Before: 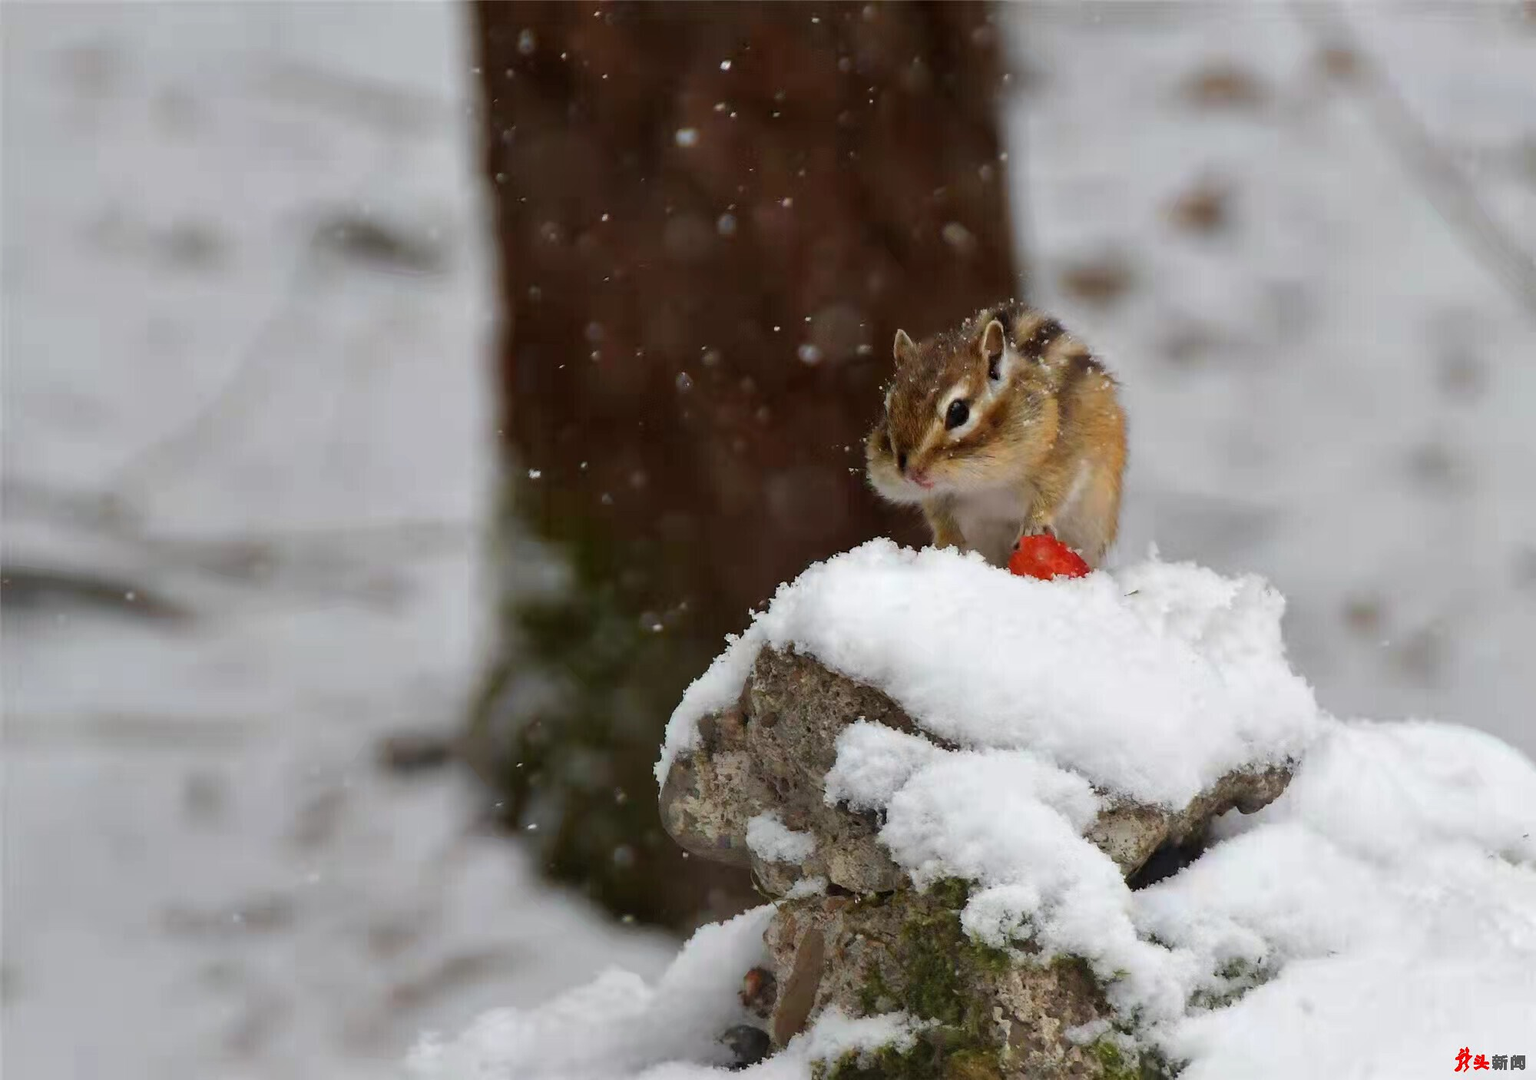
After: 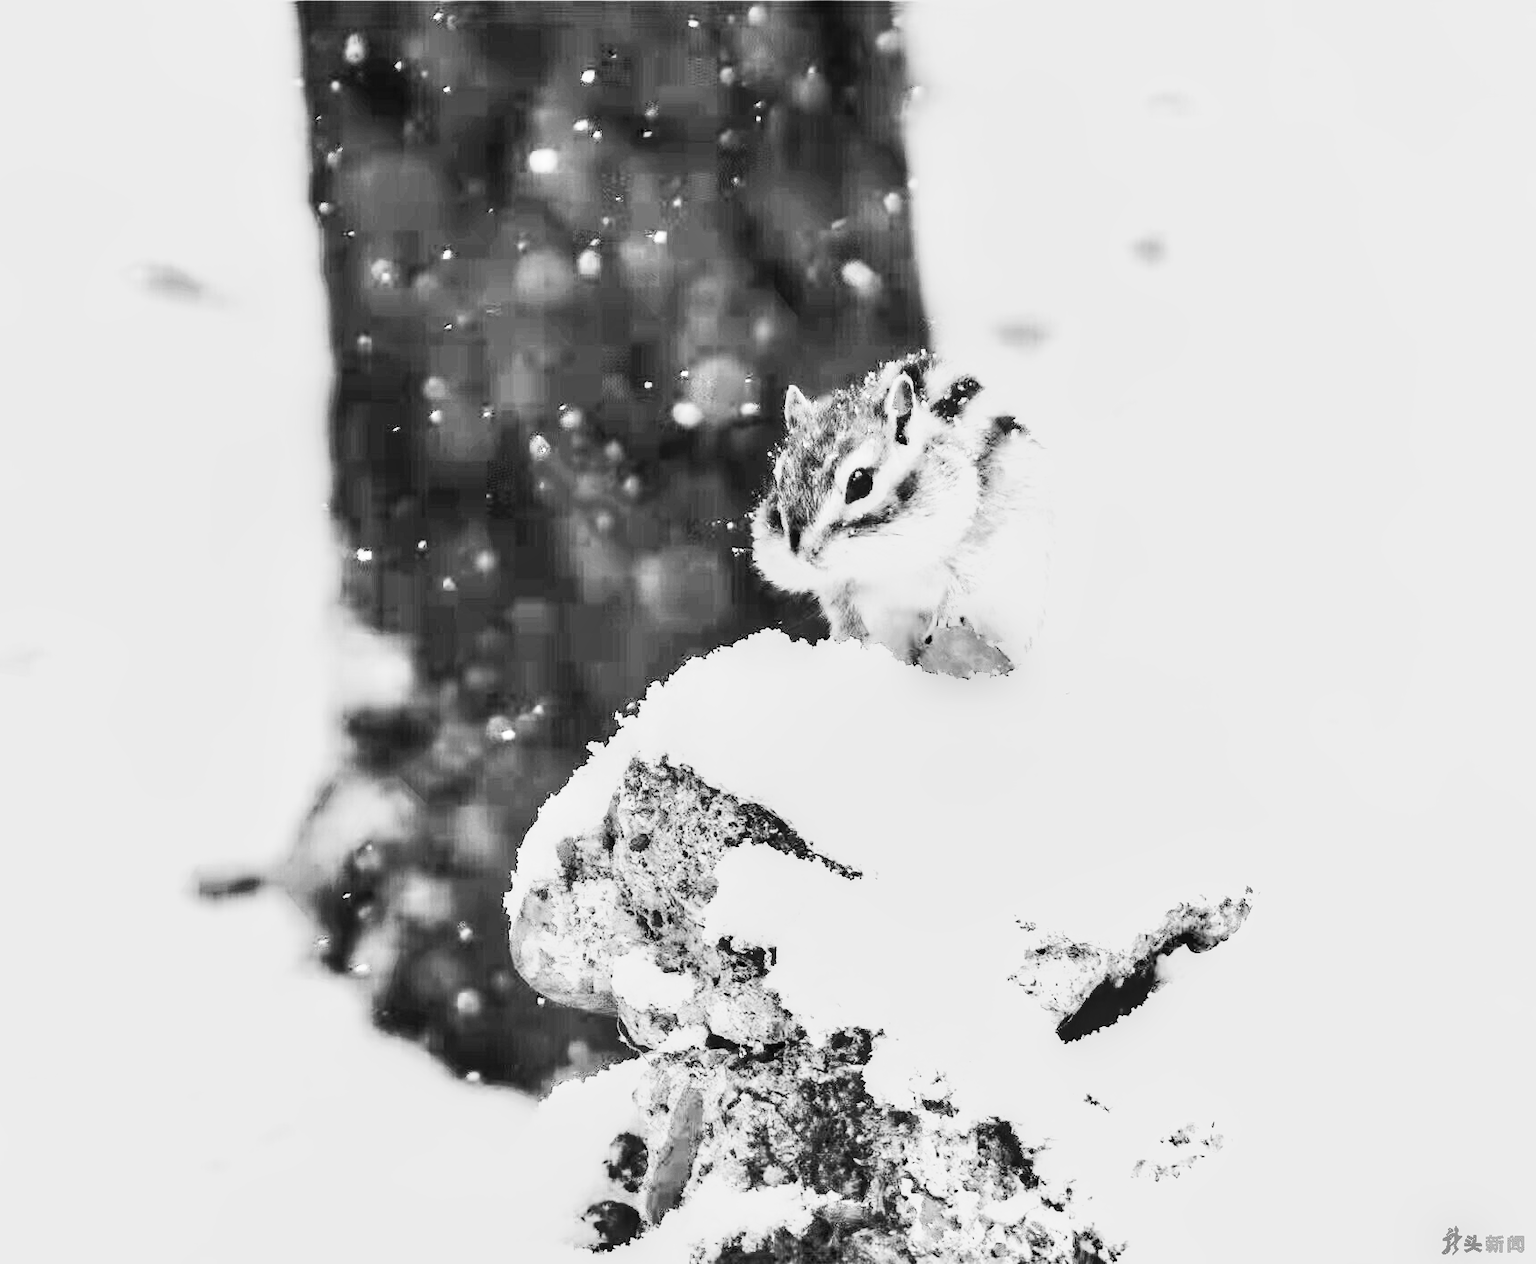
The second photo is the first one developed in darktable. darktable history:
crop and rotate: left 14.584%
shadows and highlights: shadows 60, highlights -60.23, soften with gaussian
local contrast: on, module defaults
exposure: black level correction 0, exposure 1.741 EV, compensate exposure bias true, compensate highlight preservation false
rgb curve: curves: ch0 [(0, 0) (0.21, 0.15) (0.24, 0.21) (0.5, 0.75) (0.75, 0.96) (0.89, 0.99) (1, 1)]; ch1 [(0, 0.02) (0.21, 0.13) (0.25, 0.2) (0.5, 0.67) (0.75, 0.9) (0.89, 0.97) (1, 1)]; ch2 [(0, 0.02) (0.21, 0.13) (0.25, 0.2) (0.5, 0.67) (0.75, 0.9) (0.89, 0.97) (1, 1)], compensate middle gray true
tone equalizer: -8 EV -0.417 EV, -7 EV -0.389 EV, -6 EV -0.333 EV, -5 EV -0.222 EV, -3 EV 0.222 EV, -2 EV 0.333 EV, -1 EV 0.389 EV, +0 EV 0.417 EV, edges refinement/feathering 500, mask exposure compensation -1.57 EV, preserve details no
monochrome: a -74.22, b 78.2
